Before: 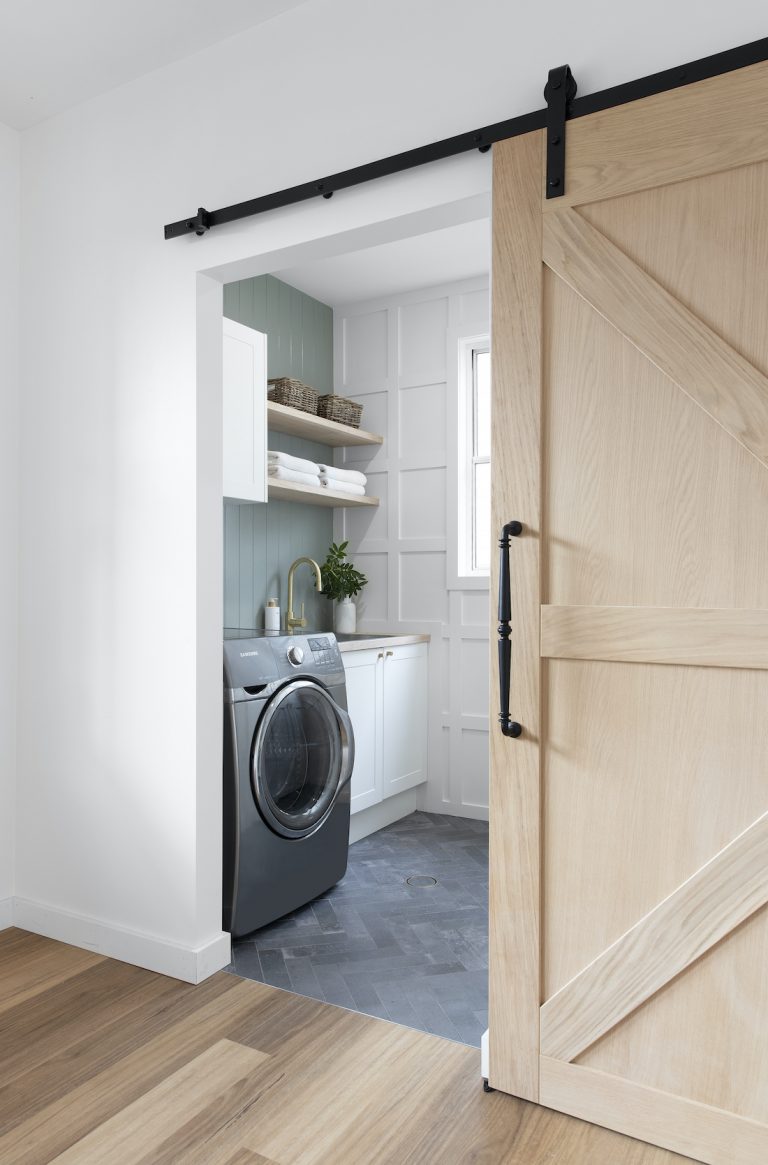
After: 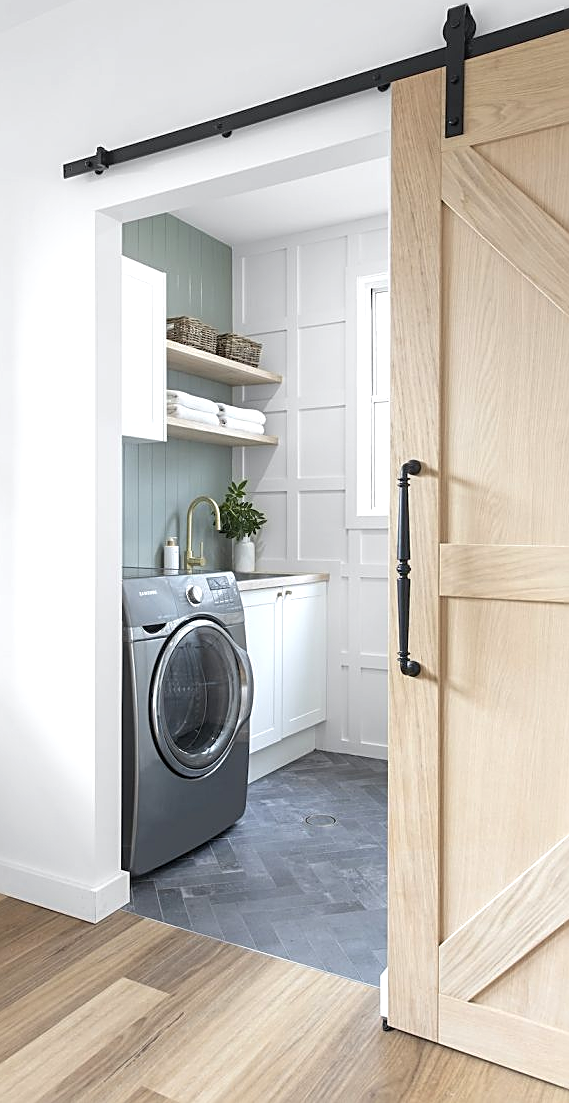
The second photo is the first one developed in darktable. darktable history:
exposure: exposure 0.371 EV, compensate highlight preservation false
crop and rotate: left 13.195%, top 5.305%, right 12.63%
sharpen: amount 0.734
local contrast: detail 110%
